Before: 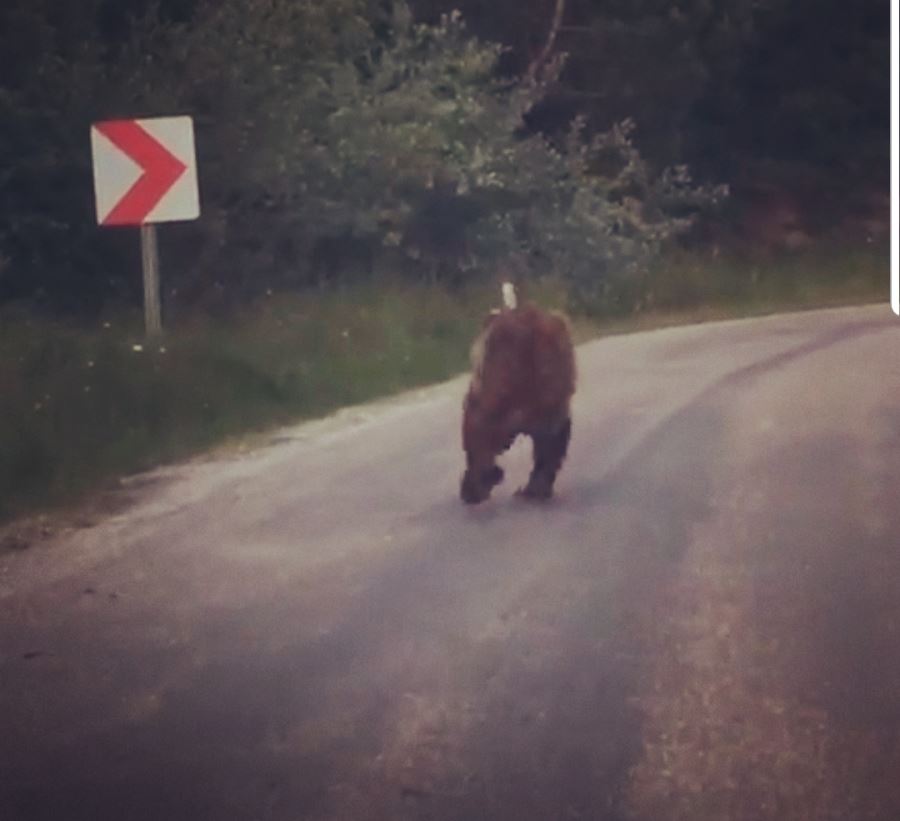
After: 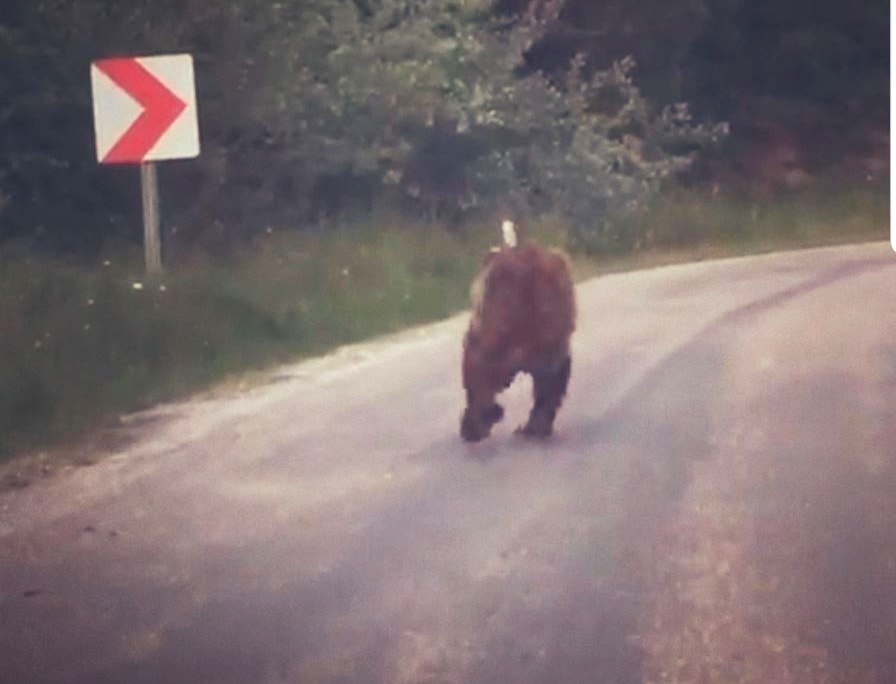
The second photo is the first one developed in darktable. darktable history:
crop: top 7.625%, bottom 8.027%
exposure: exposure 0.781 EV, compensate highlight preservation false
